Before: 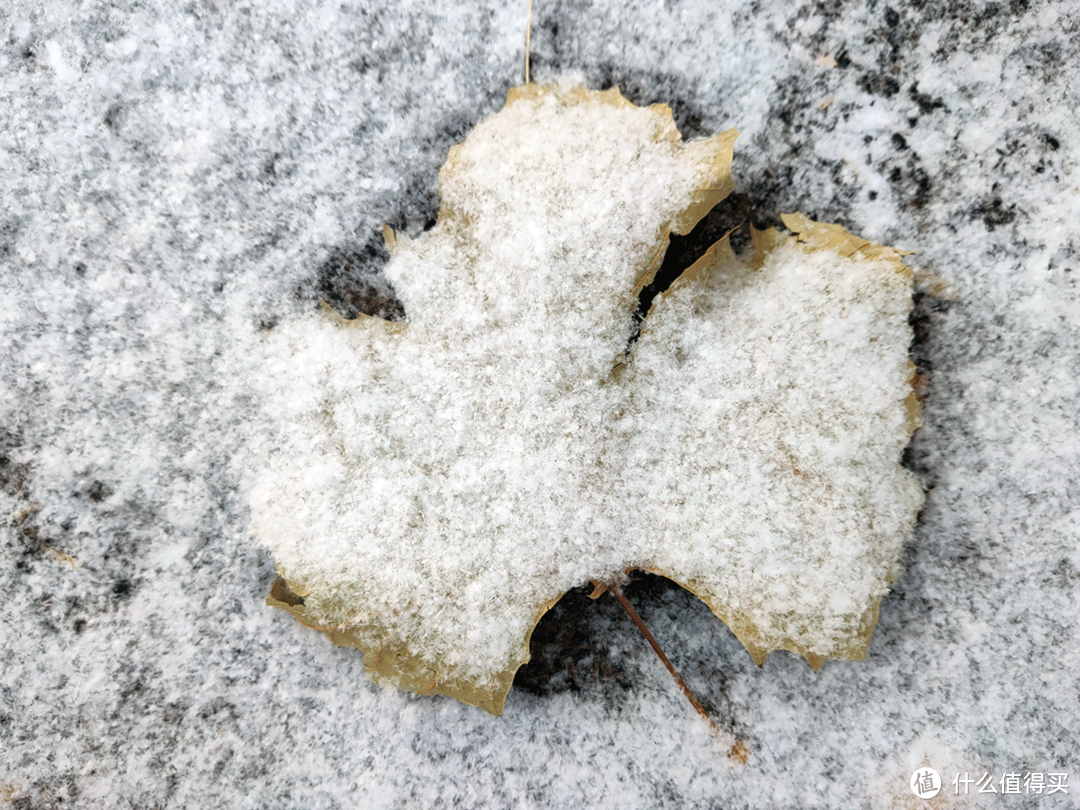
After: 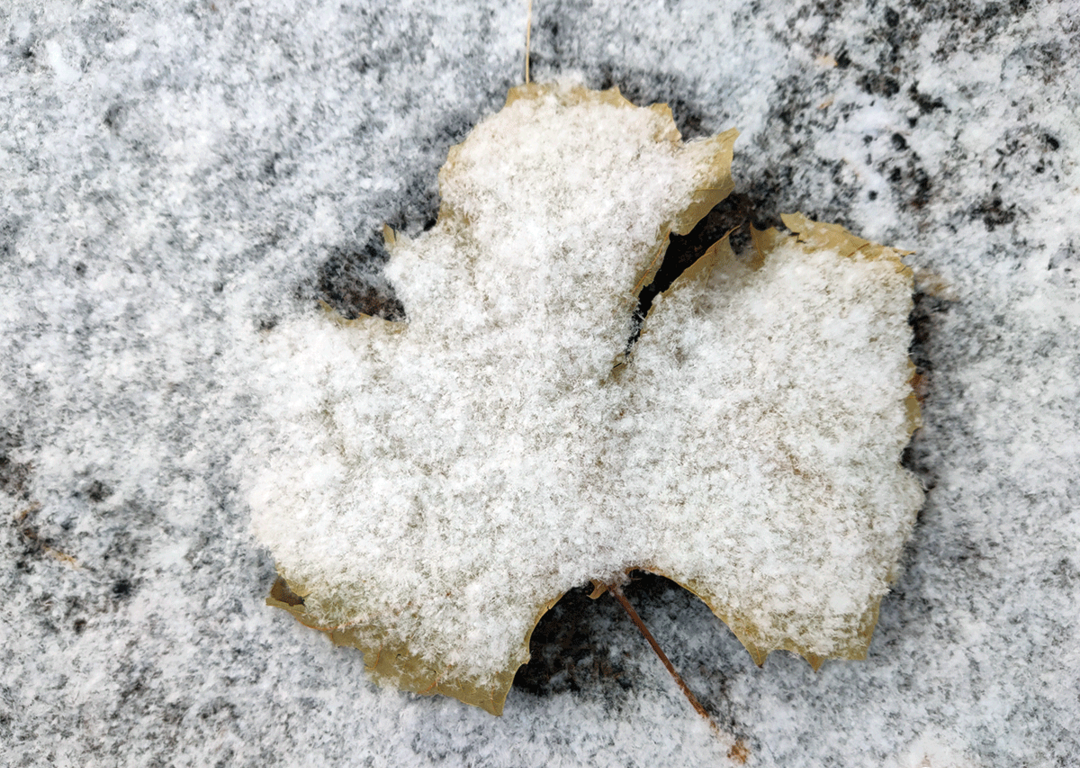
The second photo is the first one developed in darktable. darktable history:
crop and rotate: top 0.011%, bottom 5.08%
color zones: curves: ch0 [(0, 0.425) (0.143, 0.422) (0.286, 0.42) (0.429, 0.419) (0.571, 0.419) (0.714, 0.42) (0.857, 0.422) (1, 0.425)]
